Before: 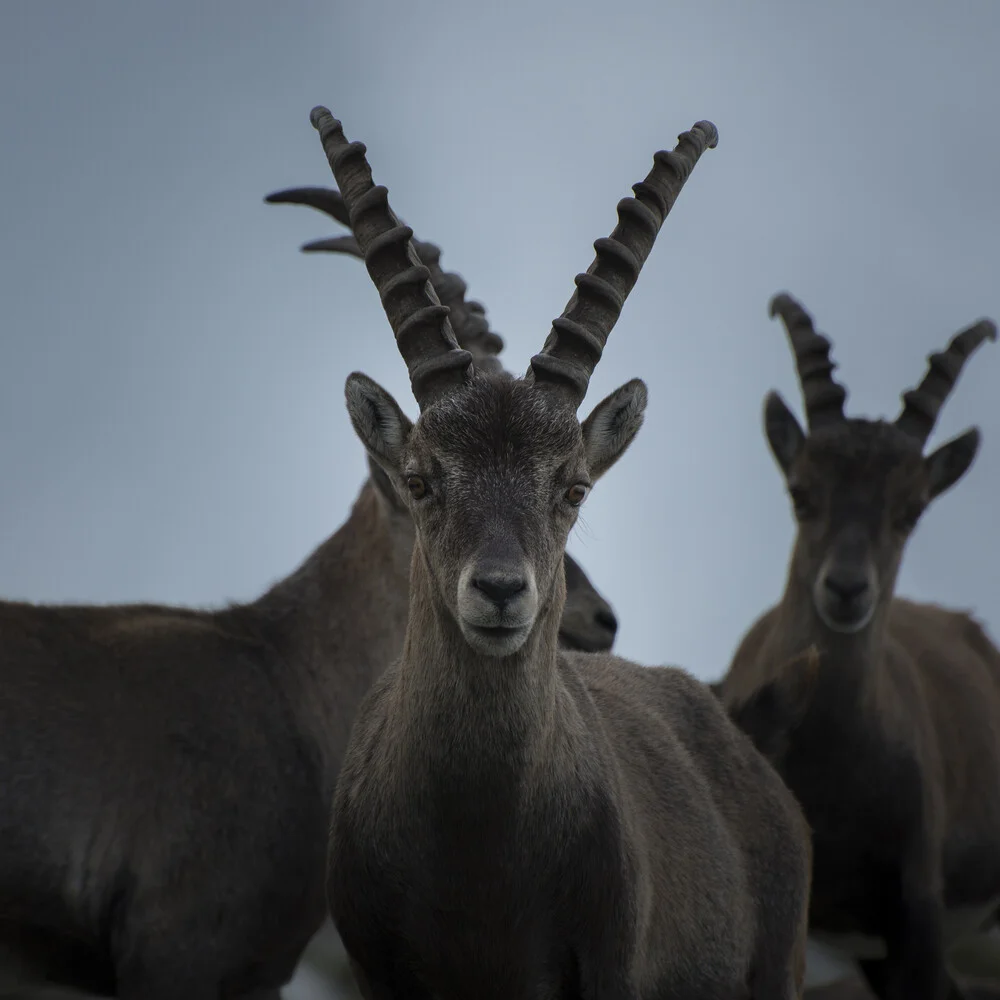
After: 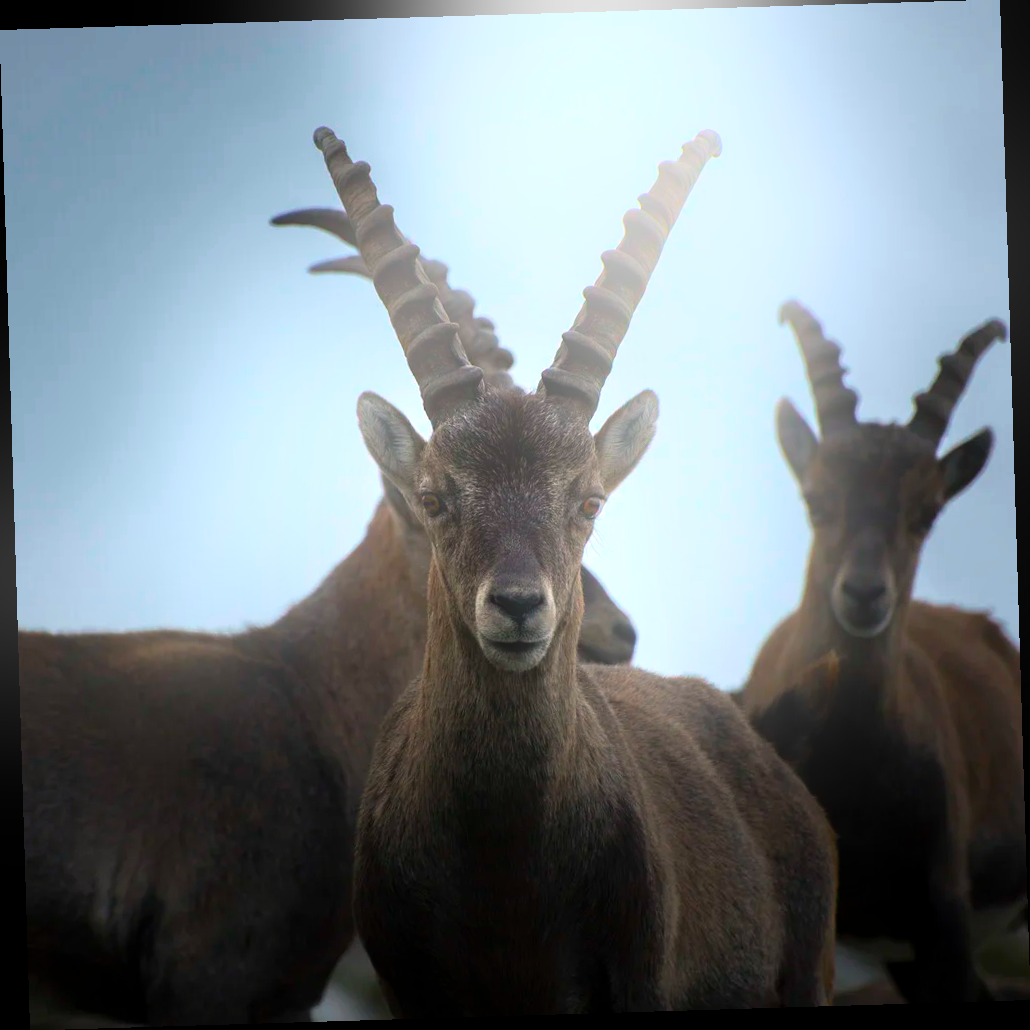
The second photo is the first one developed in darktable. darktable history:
rotate and perspective: rotation -1.75°, automatic cropping off
bloom: on, module defaults
exposure: exposure 0.375 EV, compensate highlight preservation false
color balance rgb: linear chroma grading › global chroma 9%, perceptual saturation grading › global saturation 36%, perceptual brilliance grading › global brilliance 15%, perceptual brilliance grading › shadows -35%, global vibrance 15%
color correction: highlights a* 3.84, highlights b* 5.07
